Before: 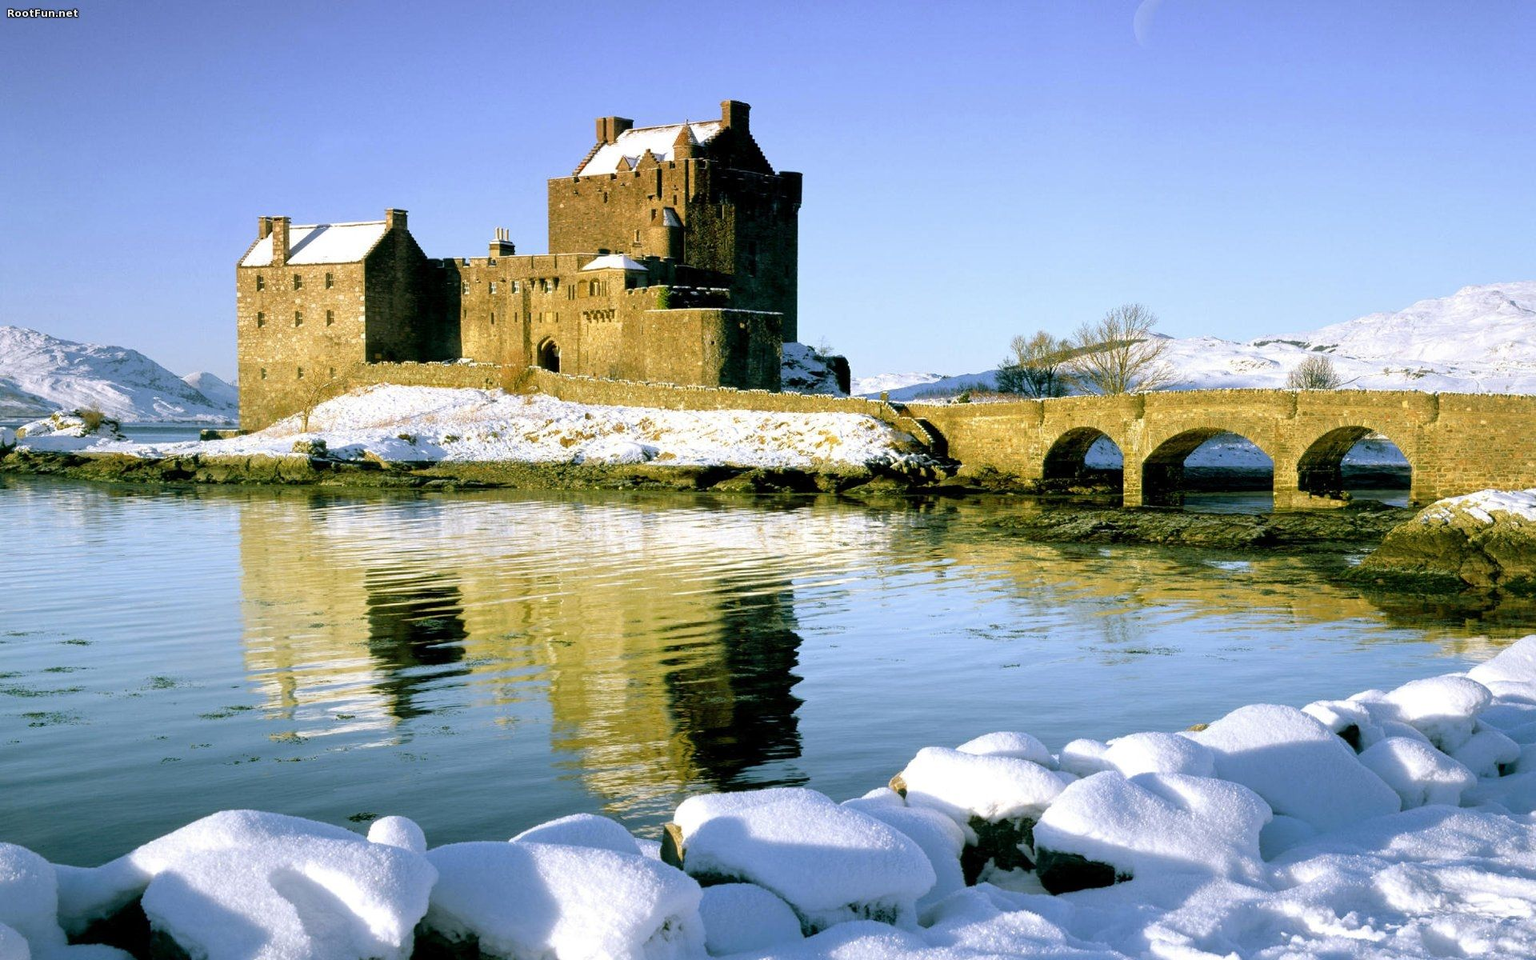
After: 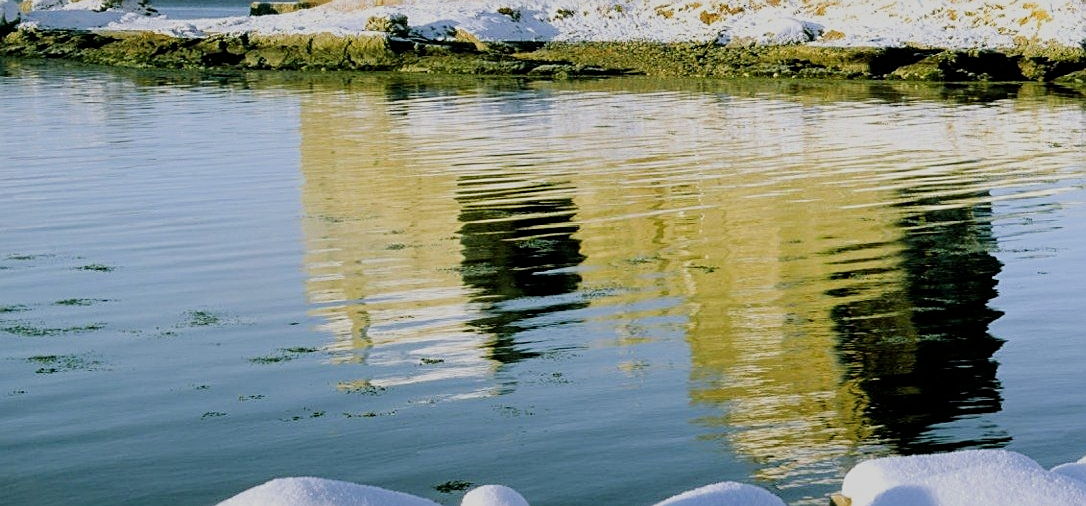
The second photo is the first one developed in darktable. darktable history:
filmic rgb: black relative exposure -7.41 EV, white relative exposure 4.87 EV, hardness 3.4, contrast in shadows safe
sharpen: on, module defaults
crop: top 44.622%, right 43.405%, bottom 13.191%
